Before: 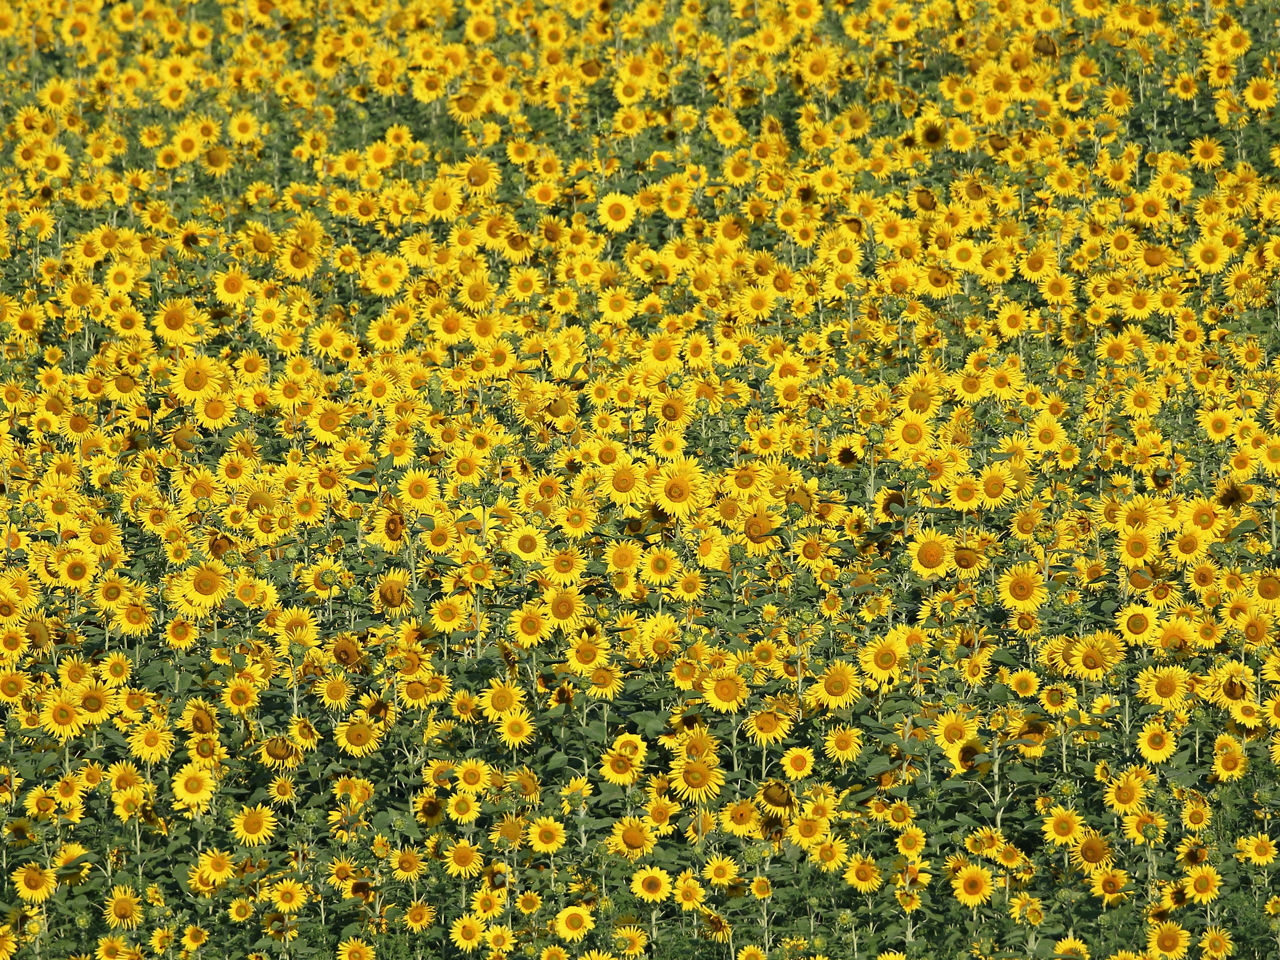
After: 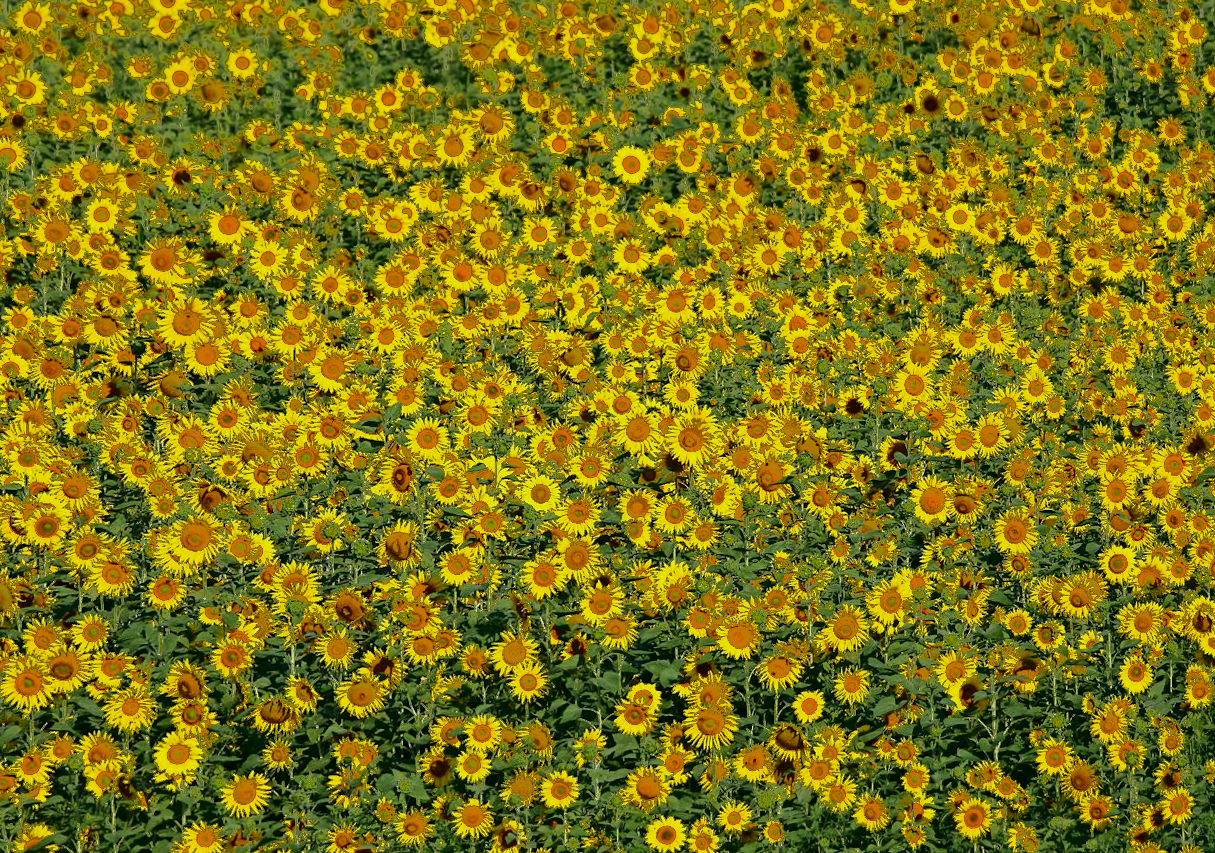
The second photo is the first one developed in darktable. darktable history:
rotate and perspective: rotation -0.013°, lens shift (vertical) -0.027, lens shift (horizontal) 0.178, crop left 0.016, crop right 0.989, crop top 0.082, crop bottom 0.918
tone curve: curves: ch0 [(0, 0) (0.181, 0.087) (0.498, 0.485) (0.78, 0.742) (0.993, 0.954)]; ch1 [(0, 0) (0.311, 0.149) (0.395, 0.349) (0.488, 0.477) (0.612, 0.641) (1, 1)]; ch2 [(0, 0) (0.5, 0.5) (0.638, 0.667) (1, 1)], color space Lab, independent channels, preserve colors none
crop and rotate: left 2.536%, right 1.107%, bottom 2.246%
fill light: exposure -0.73 EV, center 0.69, width 2.2
